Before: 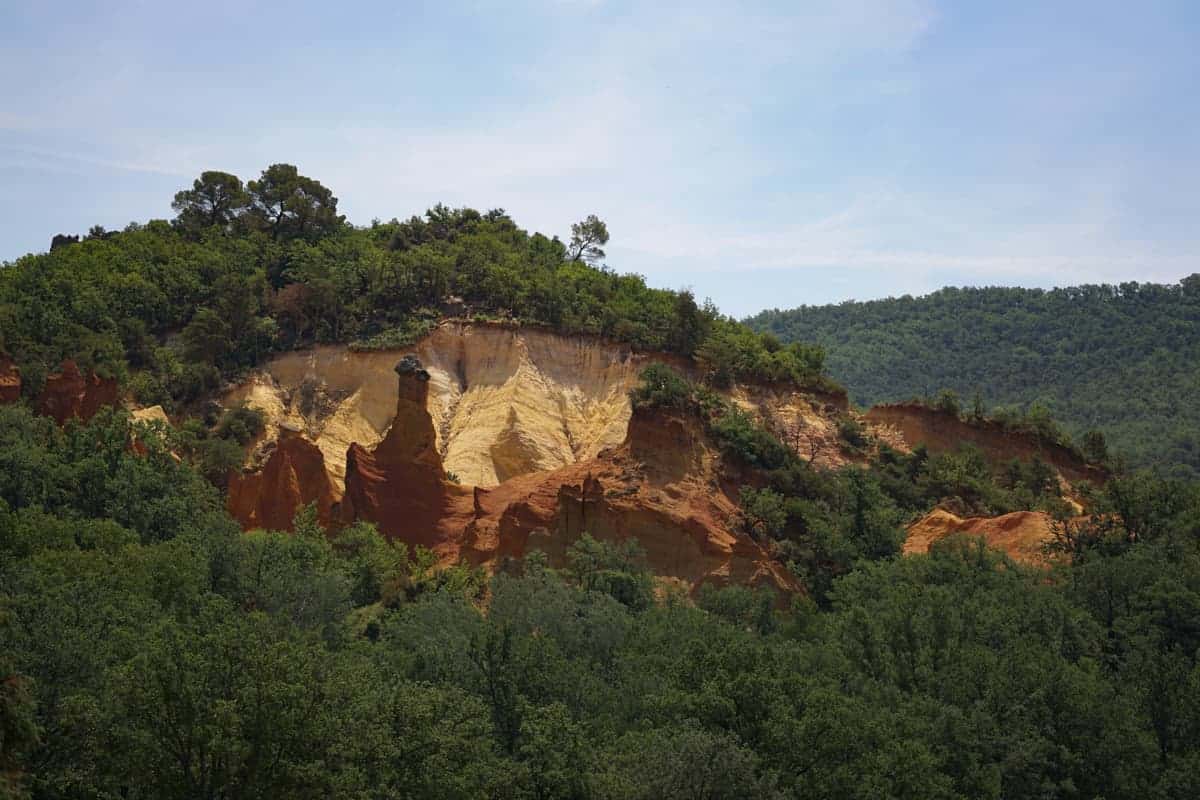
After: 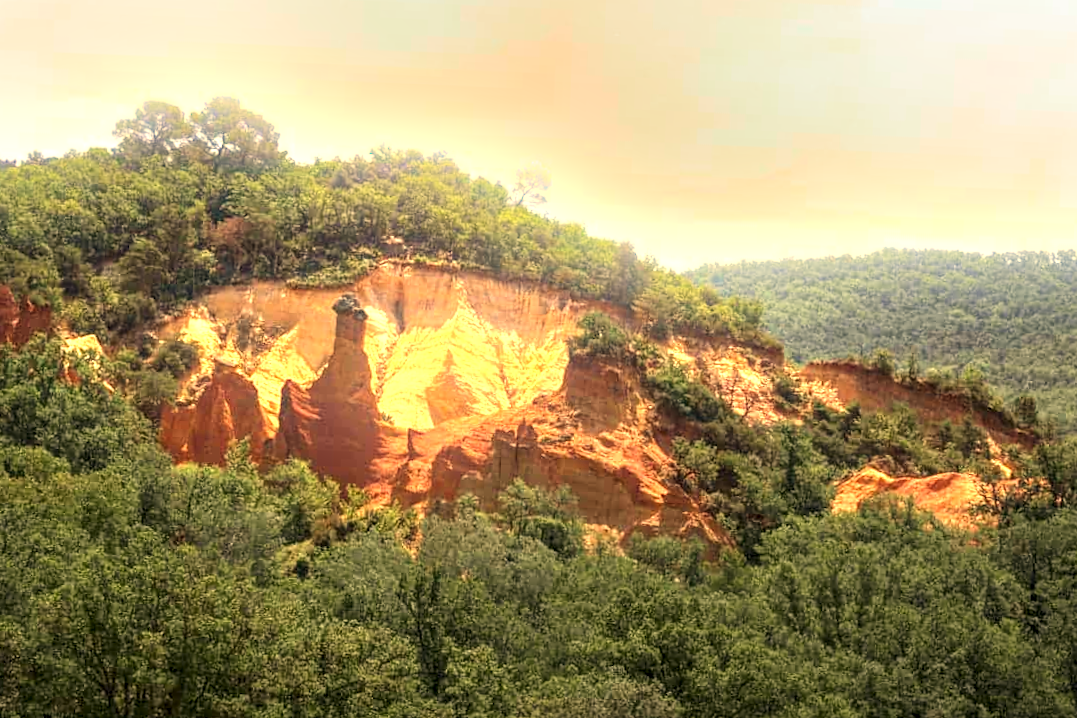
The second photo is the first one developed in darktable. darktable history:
local contrast: highlights 60%, shadows 60%, detail 160%
white balance: red 1.138, green 0.996, blue 0.812
exposure: black level correction 0, exposure 1.388 EV, compensate exposure bias true, compensate highlight preservation false
rotate and perspective: rotation 0.174°, lens shift (vertical) 0.013, lens shift (horizontal) 0.019, shear 0.001, automatic cropping original format, crop left 0.007, crop right 0.991, crop top 0.016, crop bottom 0.997
crop and rotate: angle -1.96°, left 3.097%, top 4.154%, right 1.586%, bottom 0.529%
bloom: size 13.65%, threshold 98.39%, strength 4.82%
color correction: highlights a* 0.816, highlights b* 2.78, saturation 1.1
